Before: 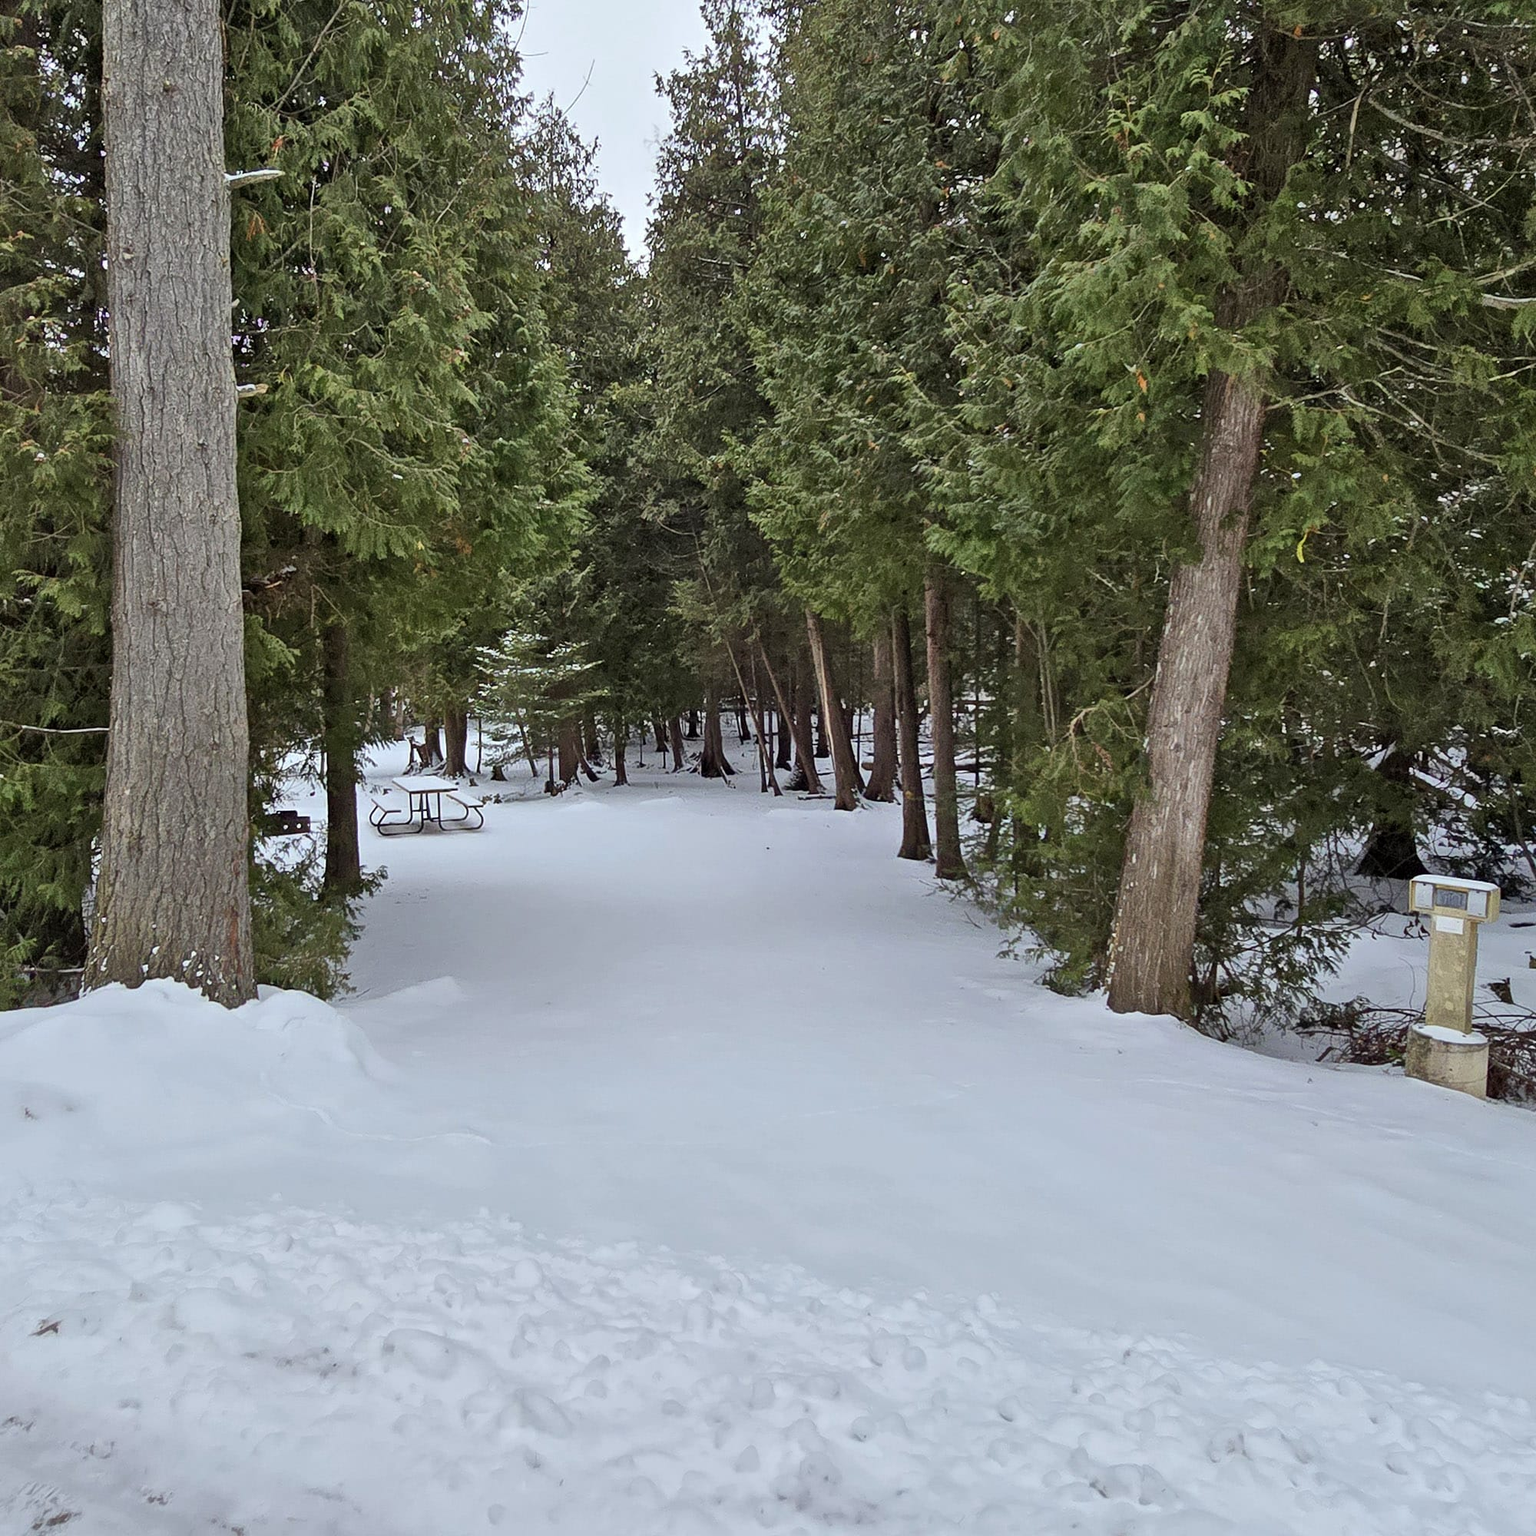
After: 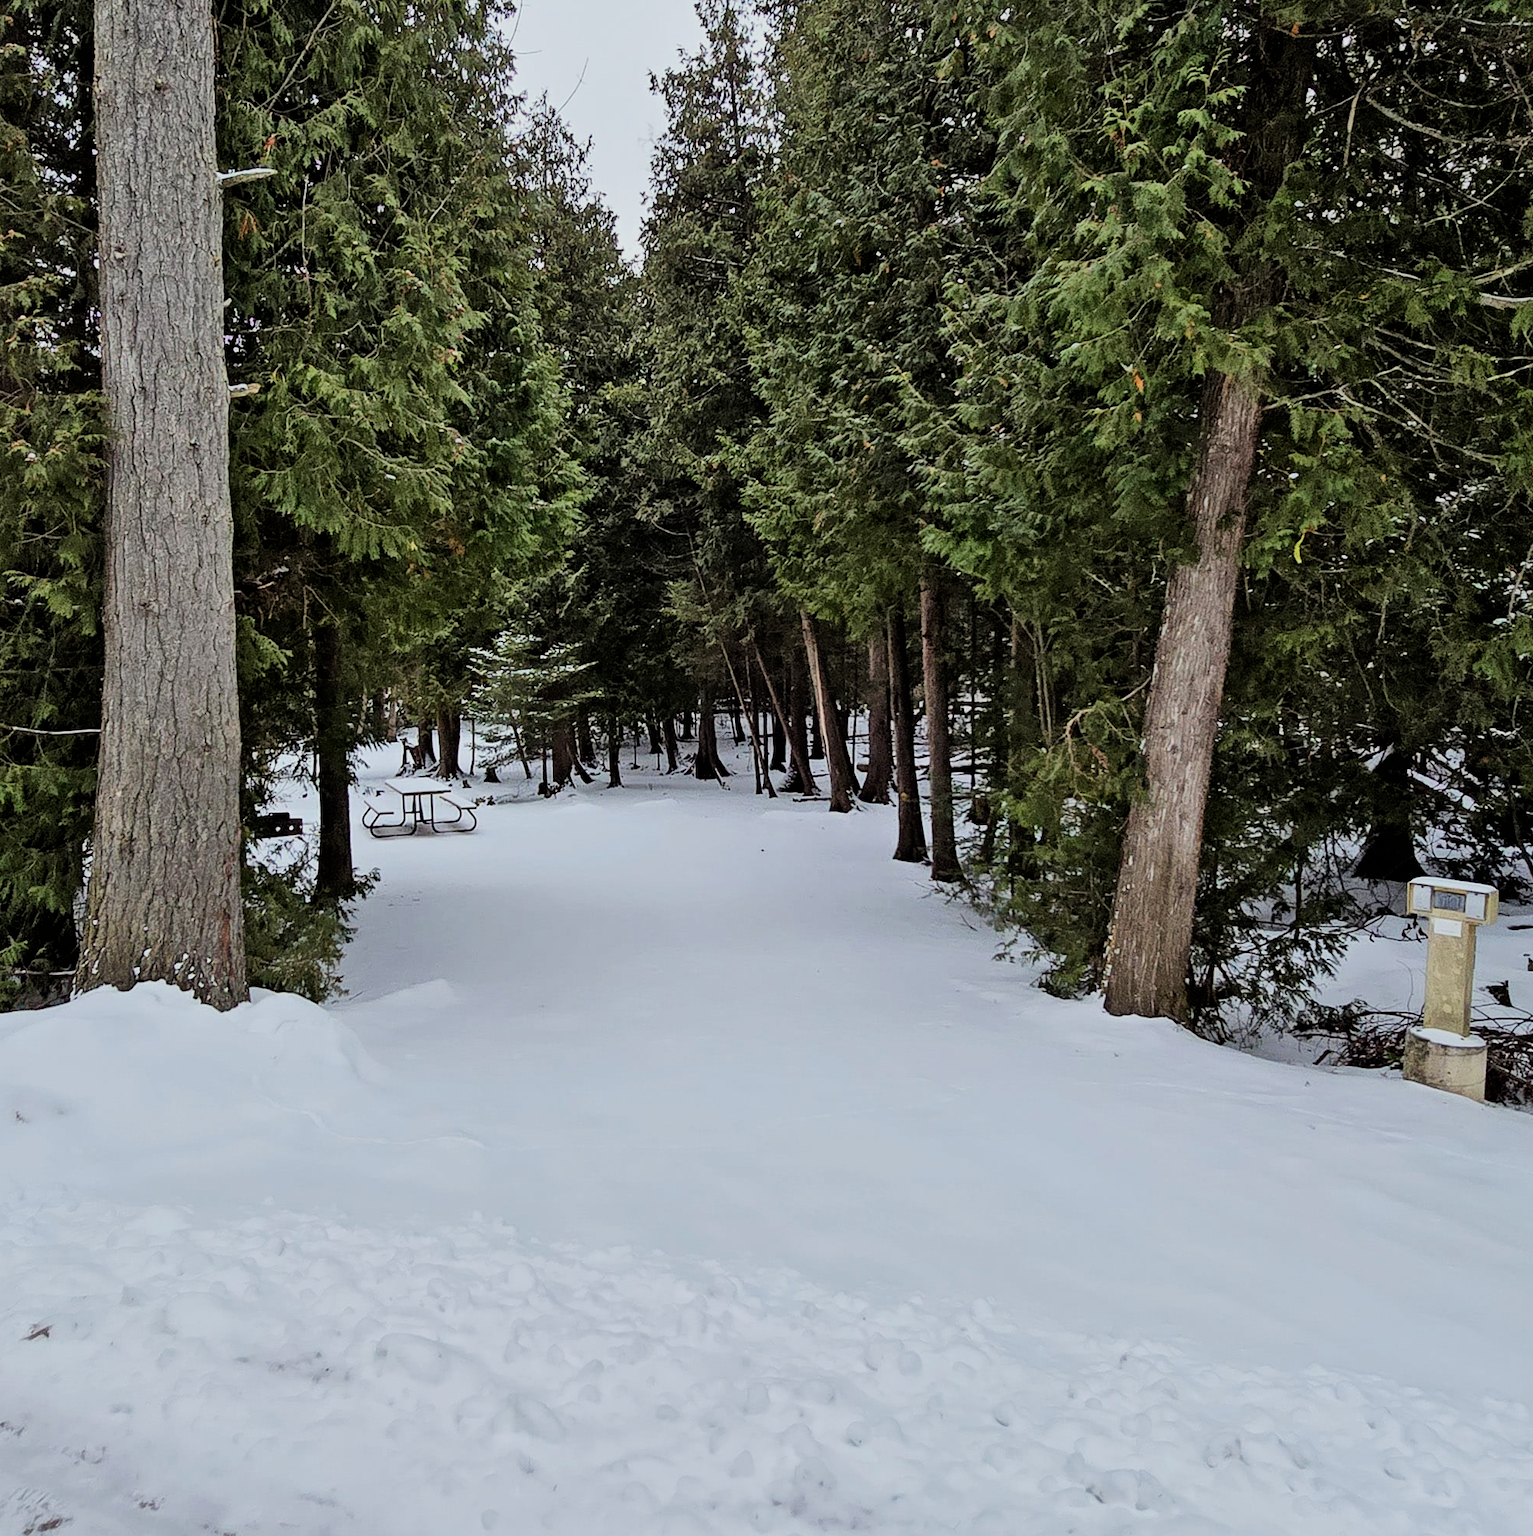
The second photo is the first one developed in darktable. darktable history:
filmic rgb: black relative exposure -5 EV, hardness 2.88, contrast 1.3, highlights saturation mix -30%
crop and rotate: left 0.614%, top 0.179%, bottom 0.309%
